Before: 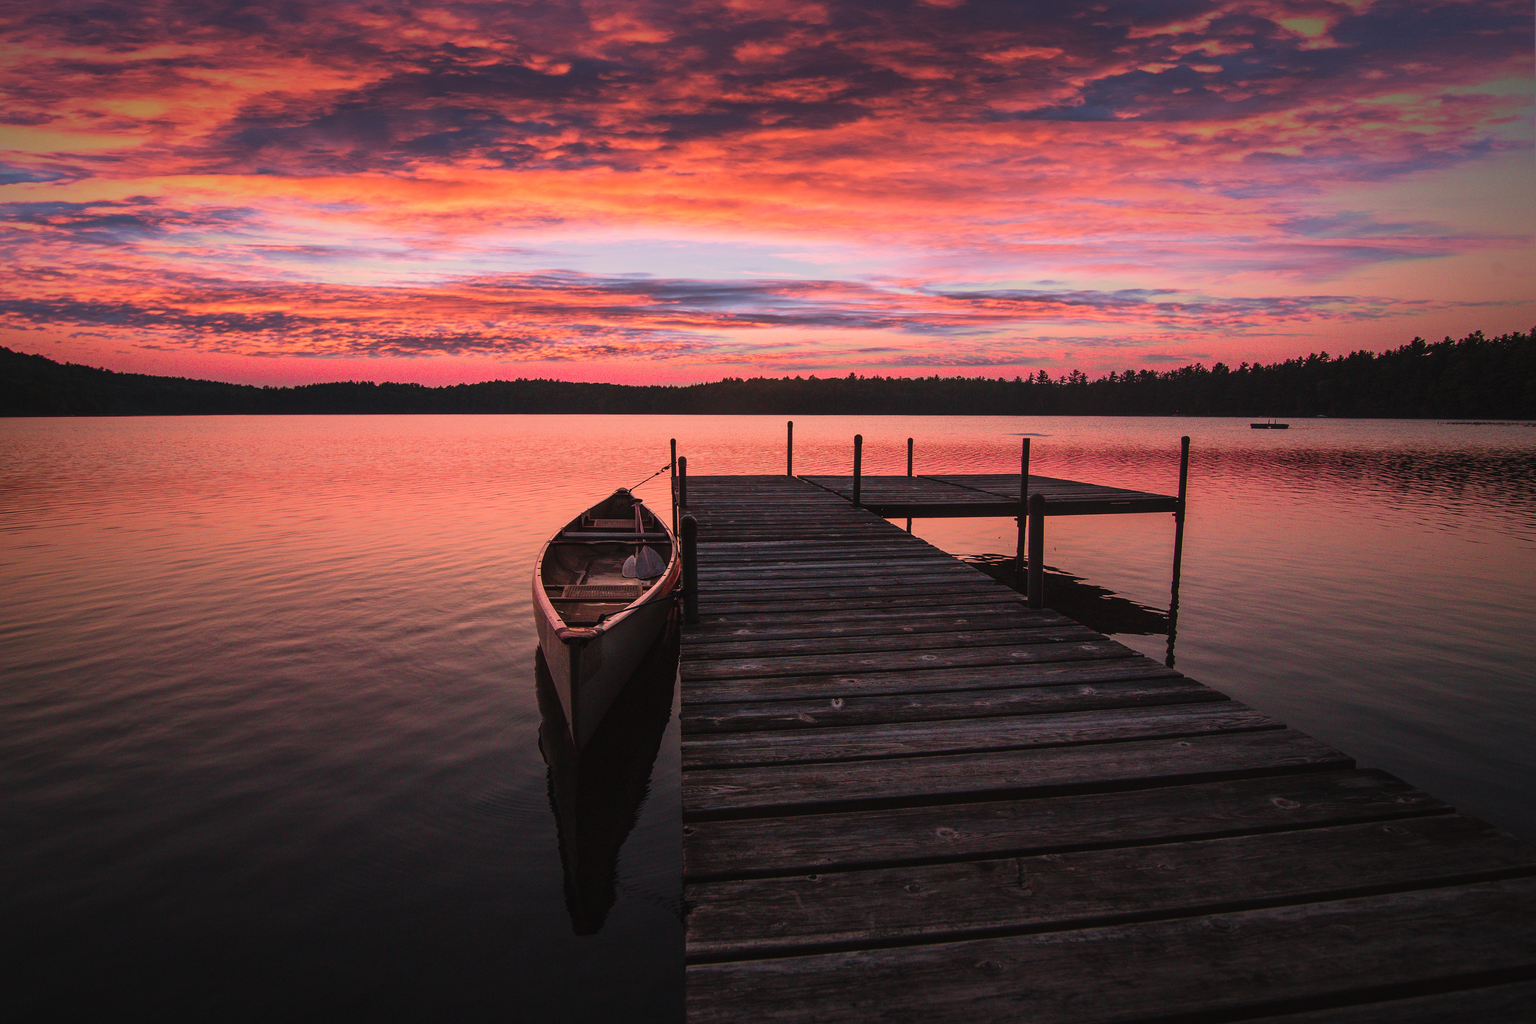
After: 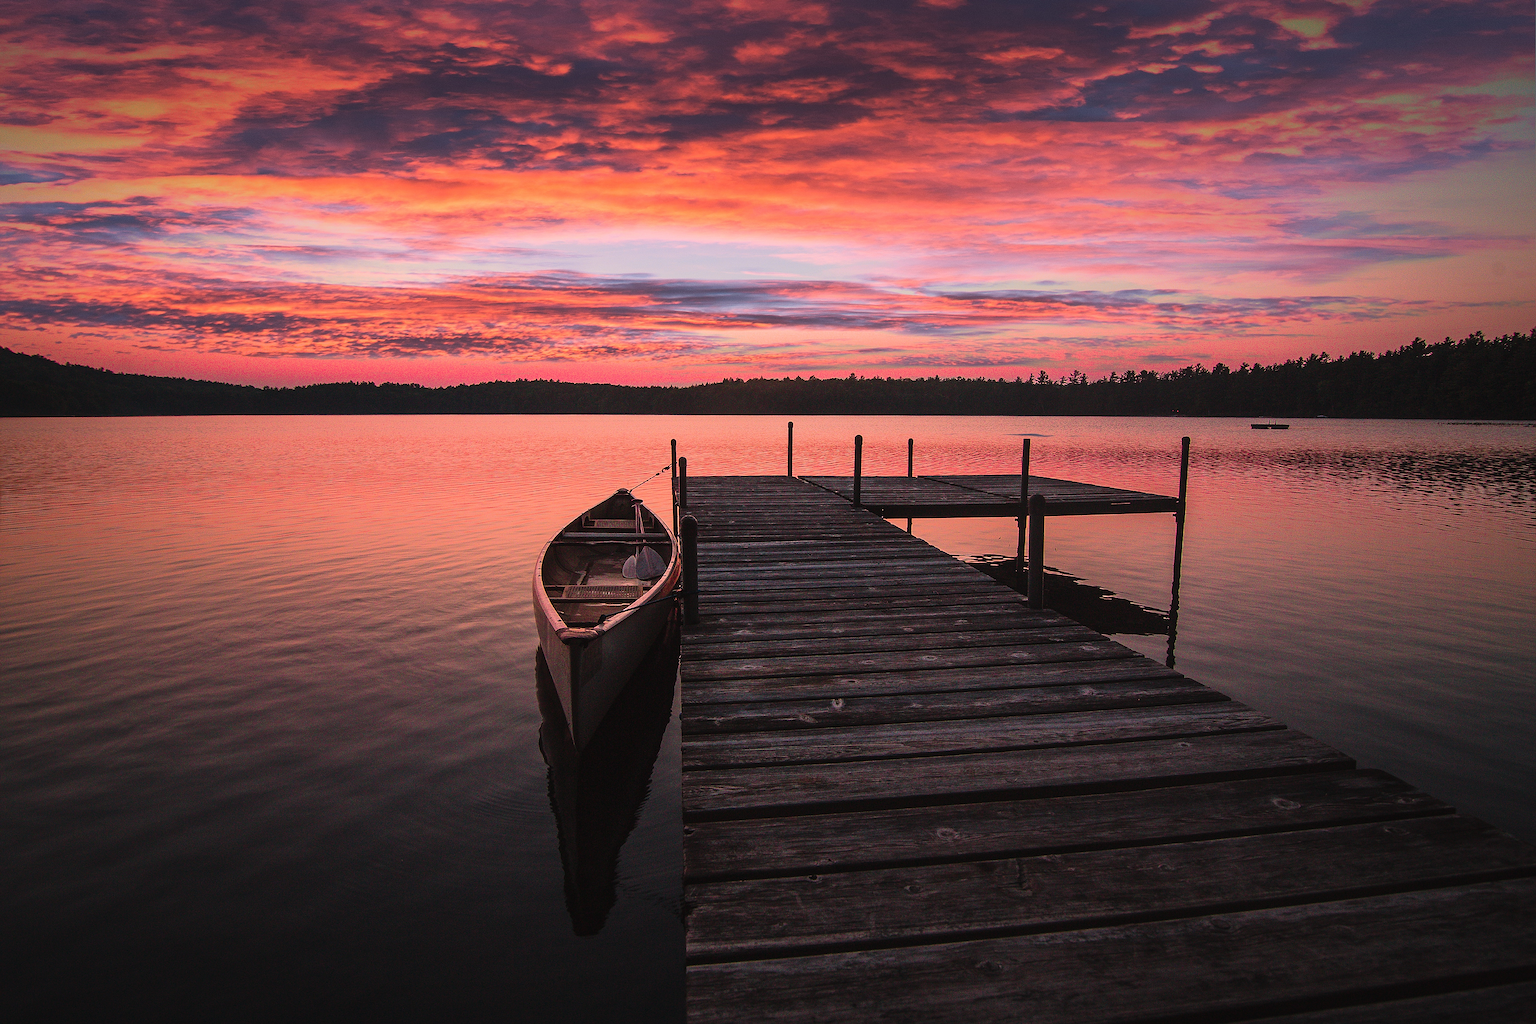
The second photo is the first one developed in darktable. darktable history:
sharpen: radius 1.347, amount 1.257, threshold 0.602
